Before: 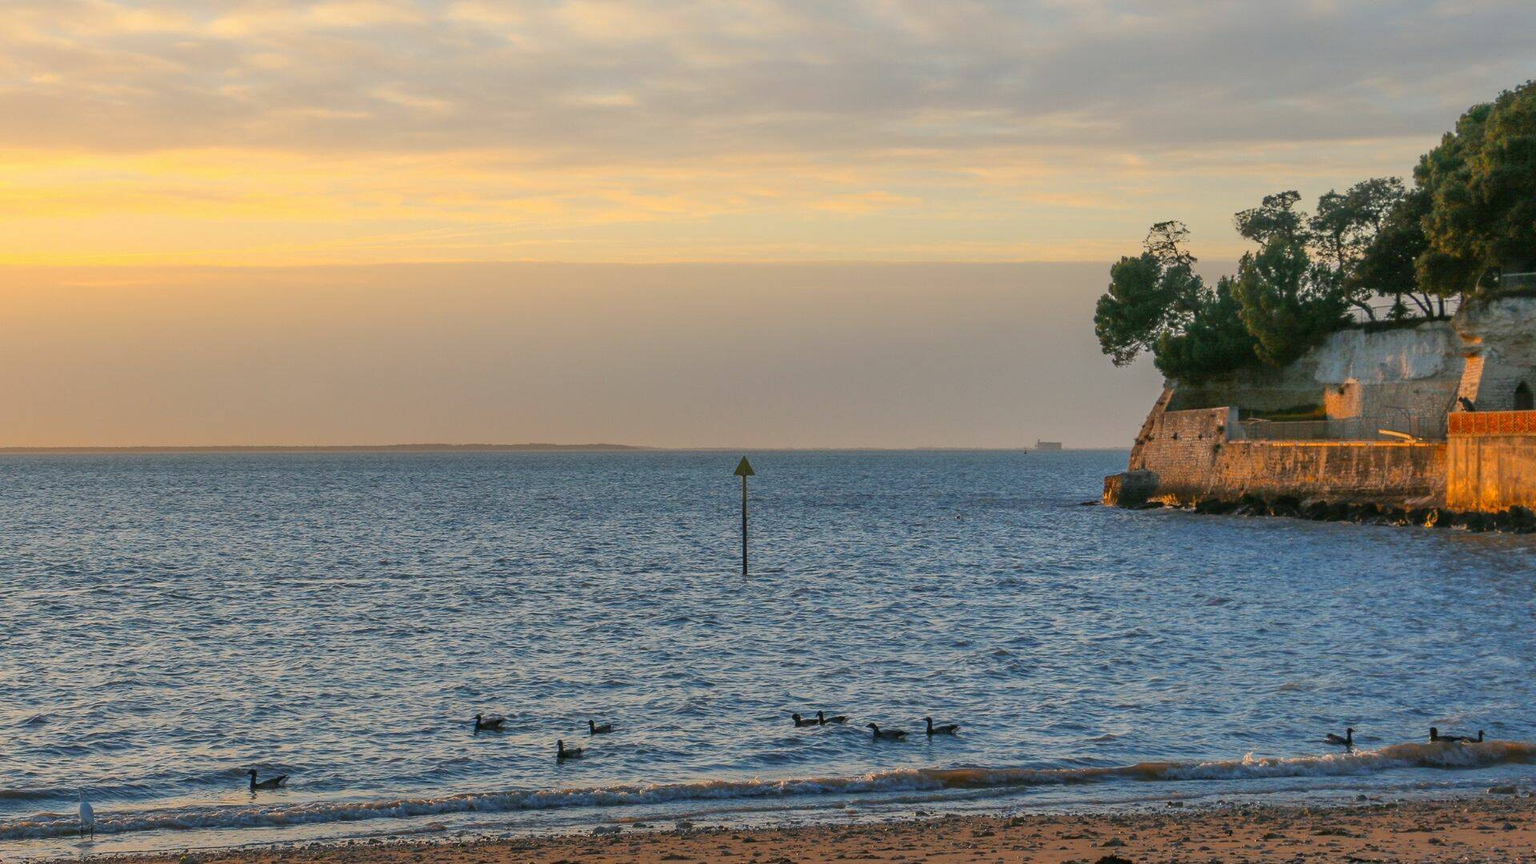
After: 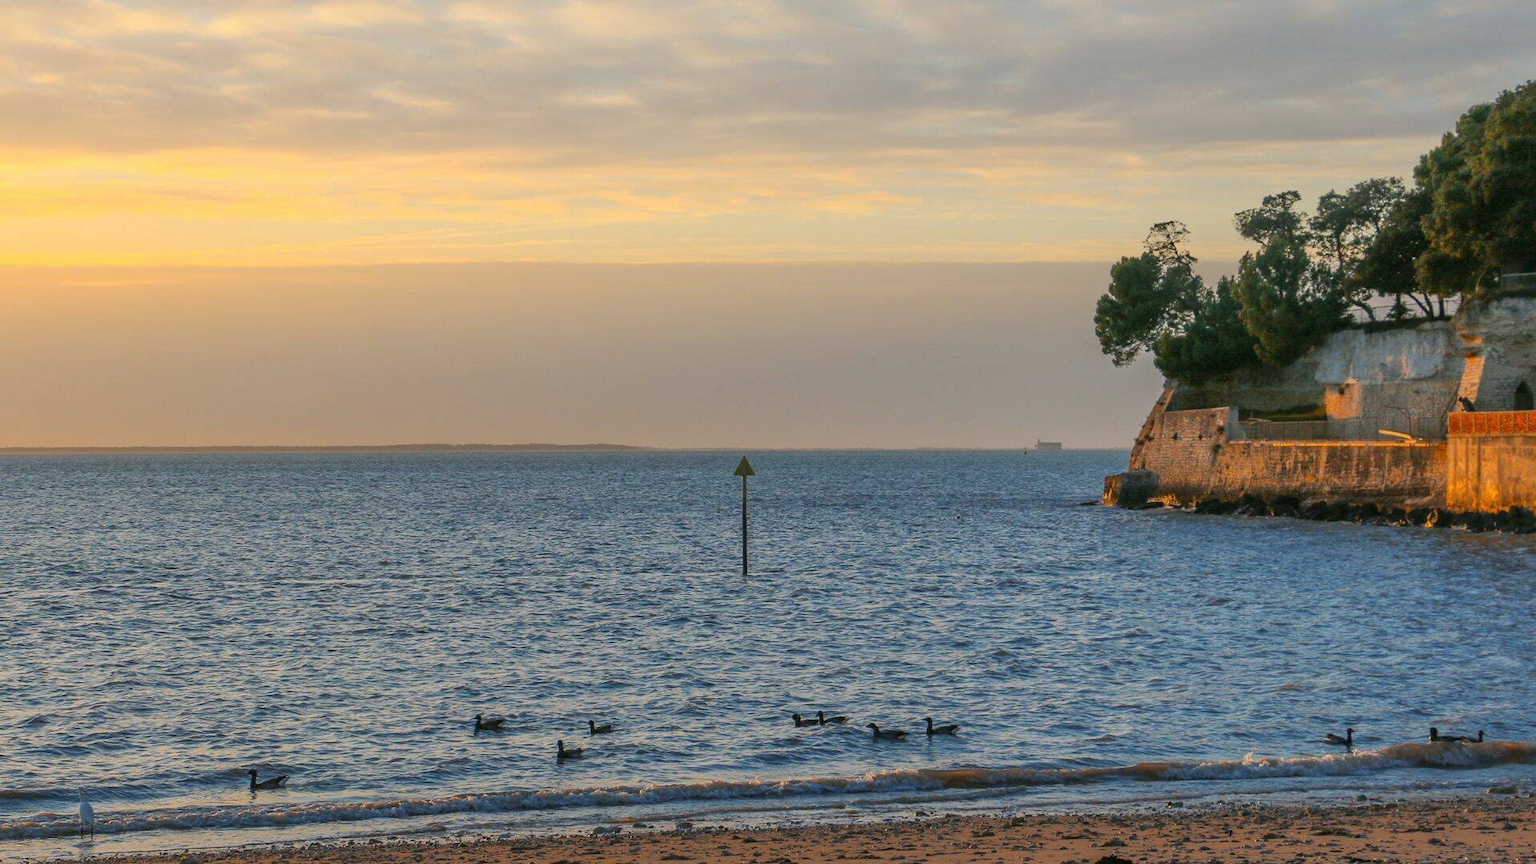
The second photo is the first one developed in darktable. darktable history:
local contrast: mode bilateral grid, contrast 9, coarseness 24, detail 115%, midtone range 0.2
